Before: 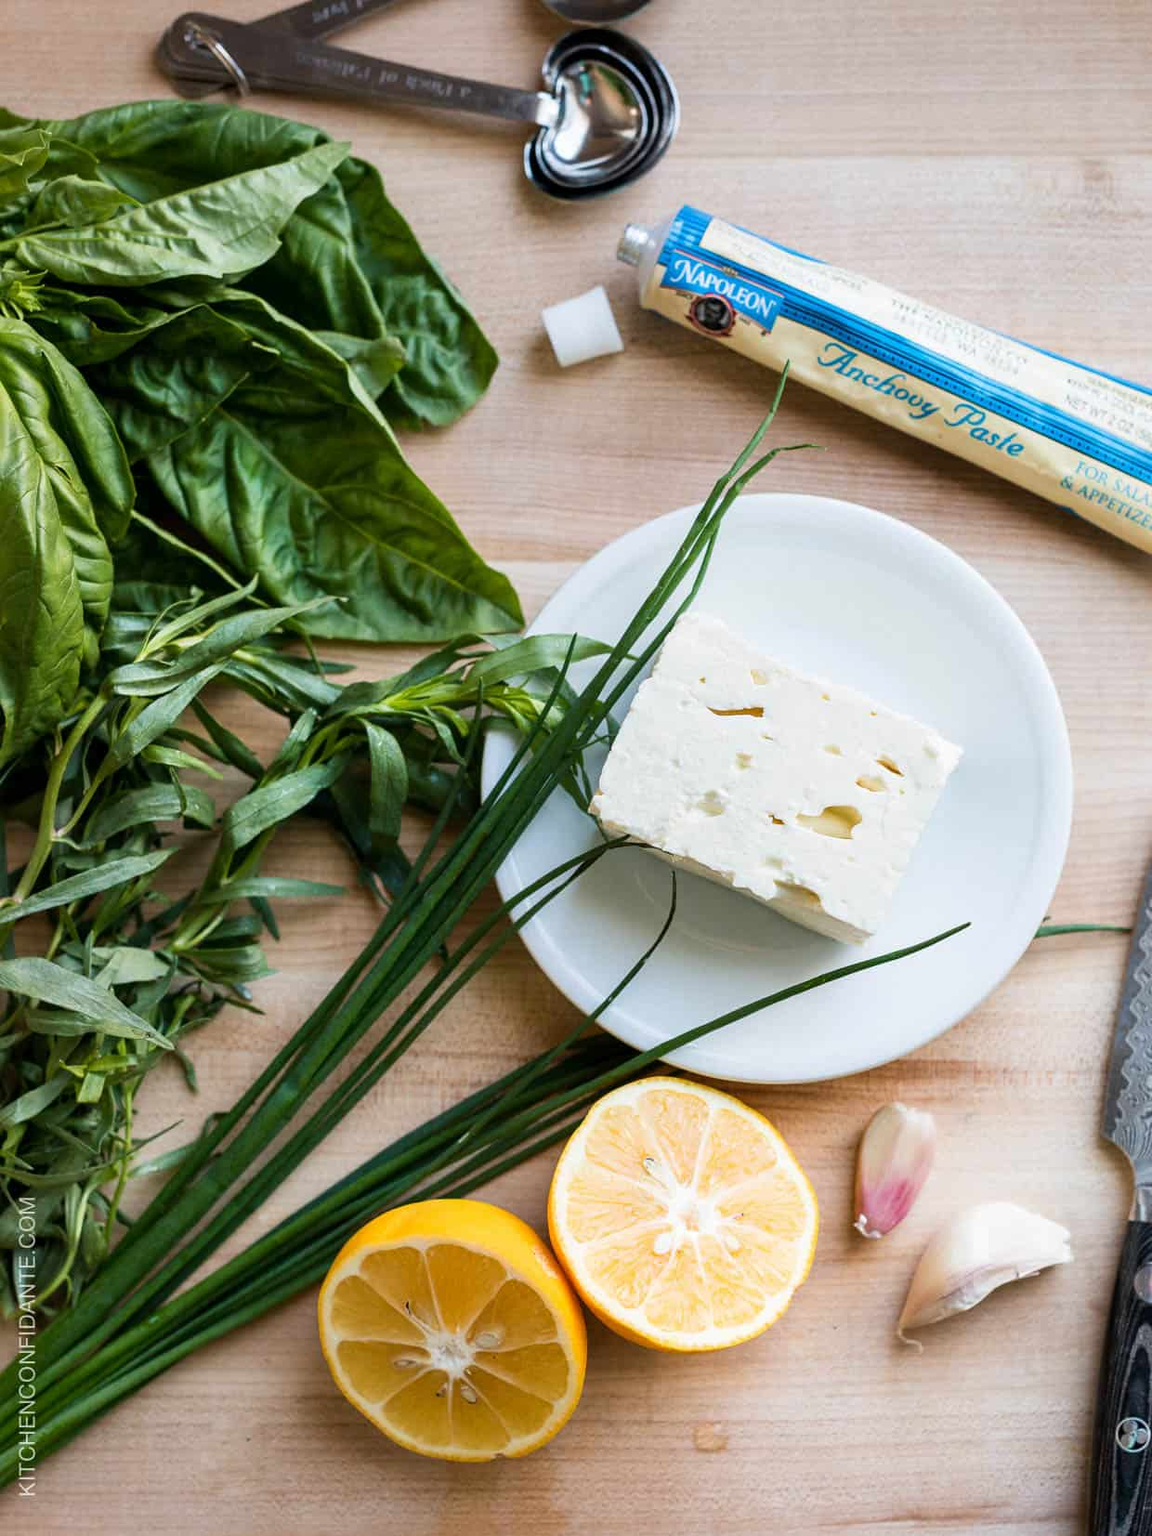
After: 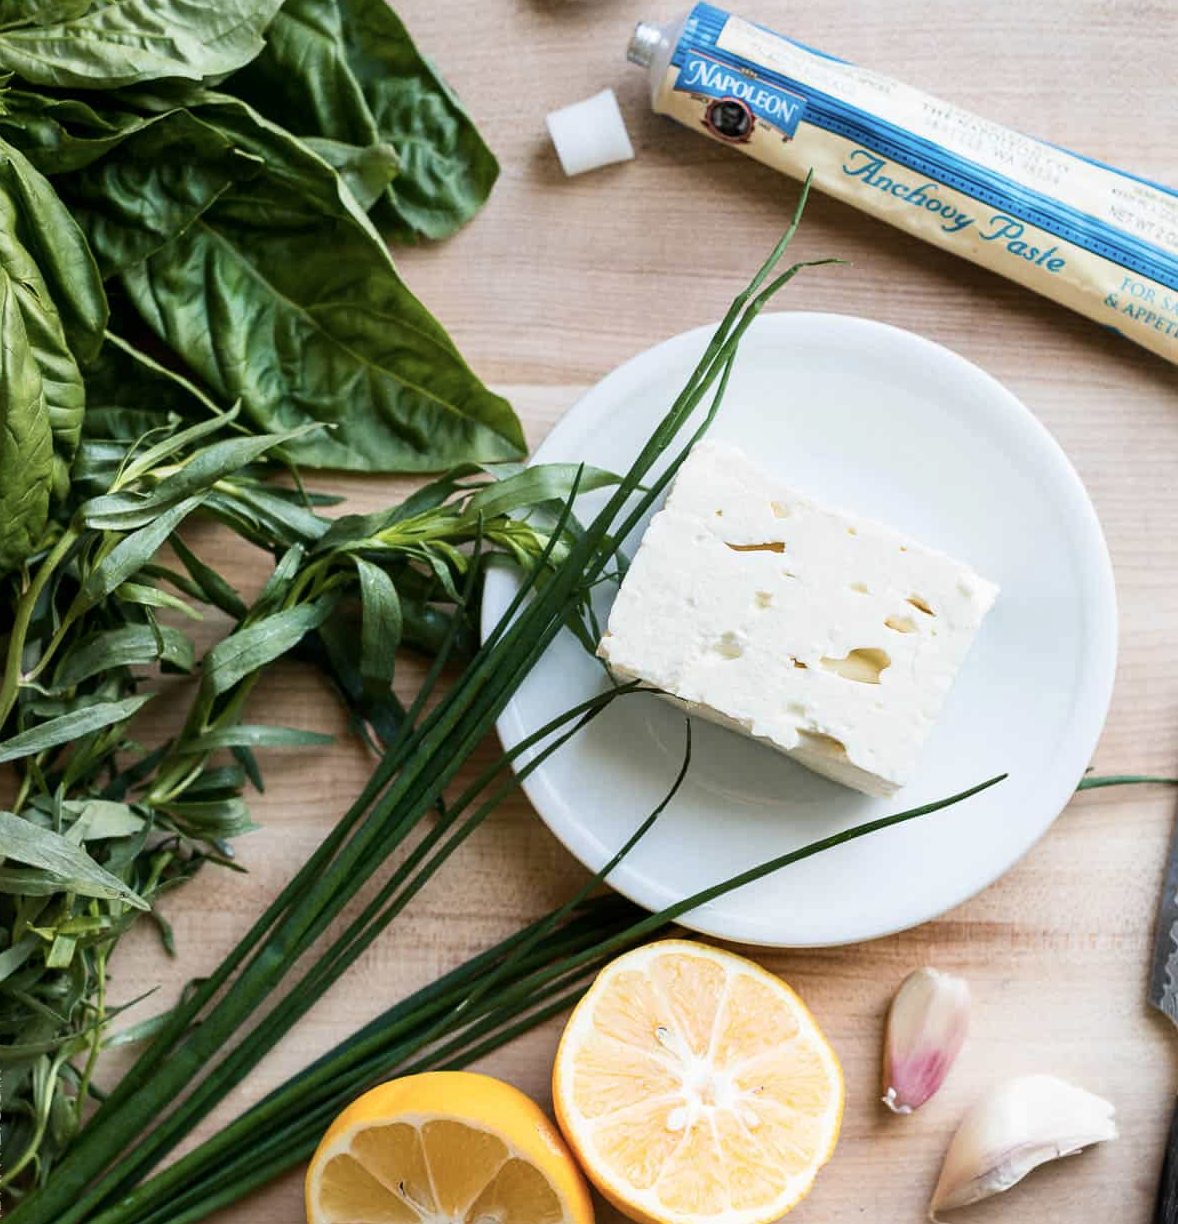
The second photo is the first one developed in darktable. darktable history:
white balance: emerald 1
crop and rotate: left 2.991%, top 13.302%, right 1.981%, bottom 12.636%
contrast brightness saturation: contrast 0.11, saturation -0.17
